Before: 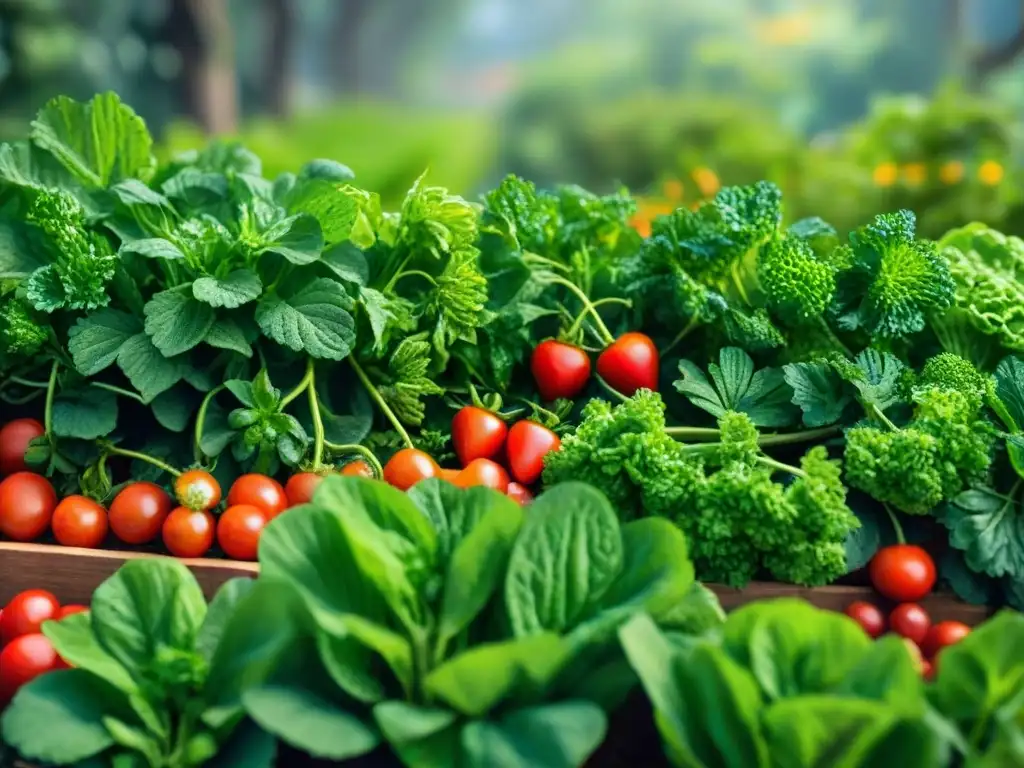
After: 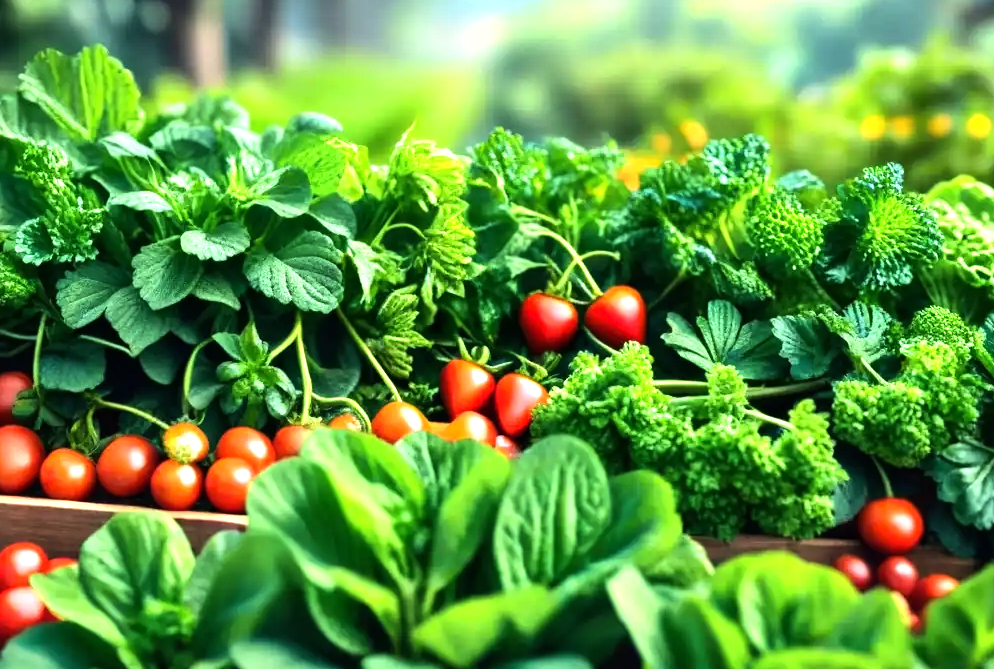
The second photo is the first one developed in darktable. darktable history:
exposure: exposure 0.402 EV, compensate highlight preservation false
crop: left 1.184%, top 6.178%, right 1.679%, bottom 6.659%
tone equalizer: -8 EV -0.788 EV, -7 EV -0.667 EV, -6 EV -0.607 EV, -5 EV -0.401 EV, -3 EV 0.37 EV, -2 EV 0.6 EV, -1 EV 0.686 EV, +0 EV 0.765 EV, edges refinement/feathering 500, mask exposure compensation -1.57 EV, preserve details no
